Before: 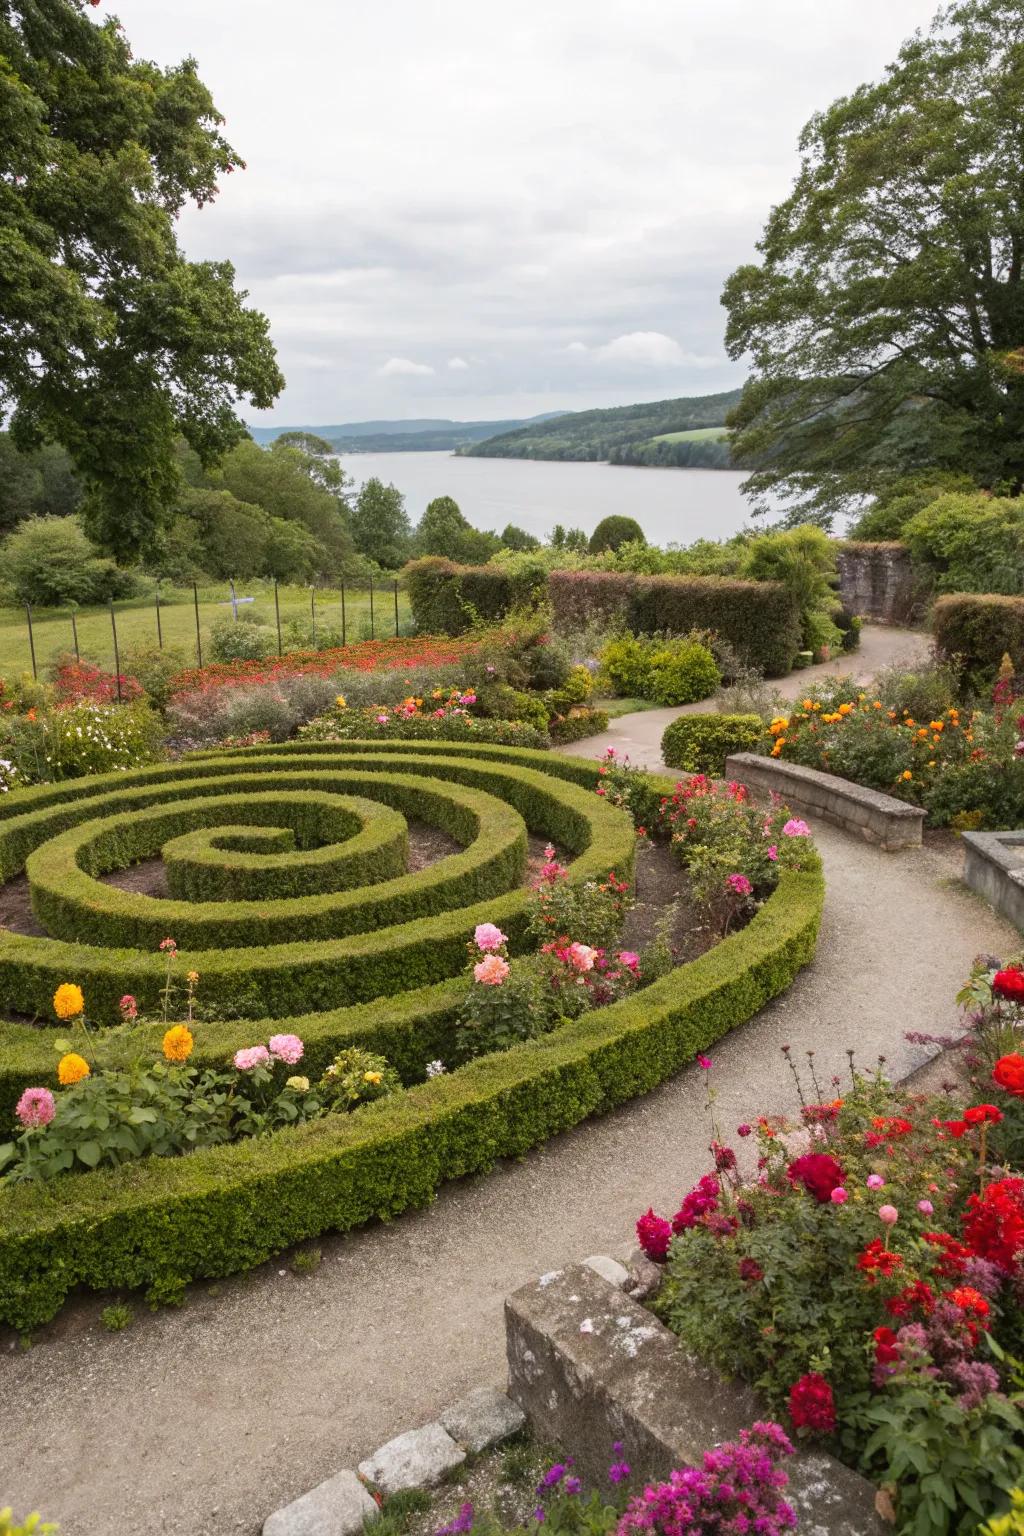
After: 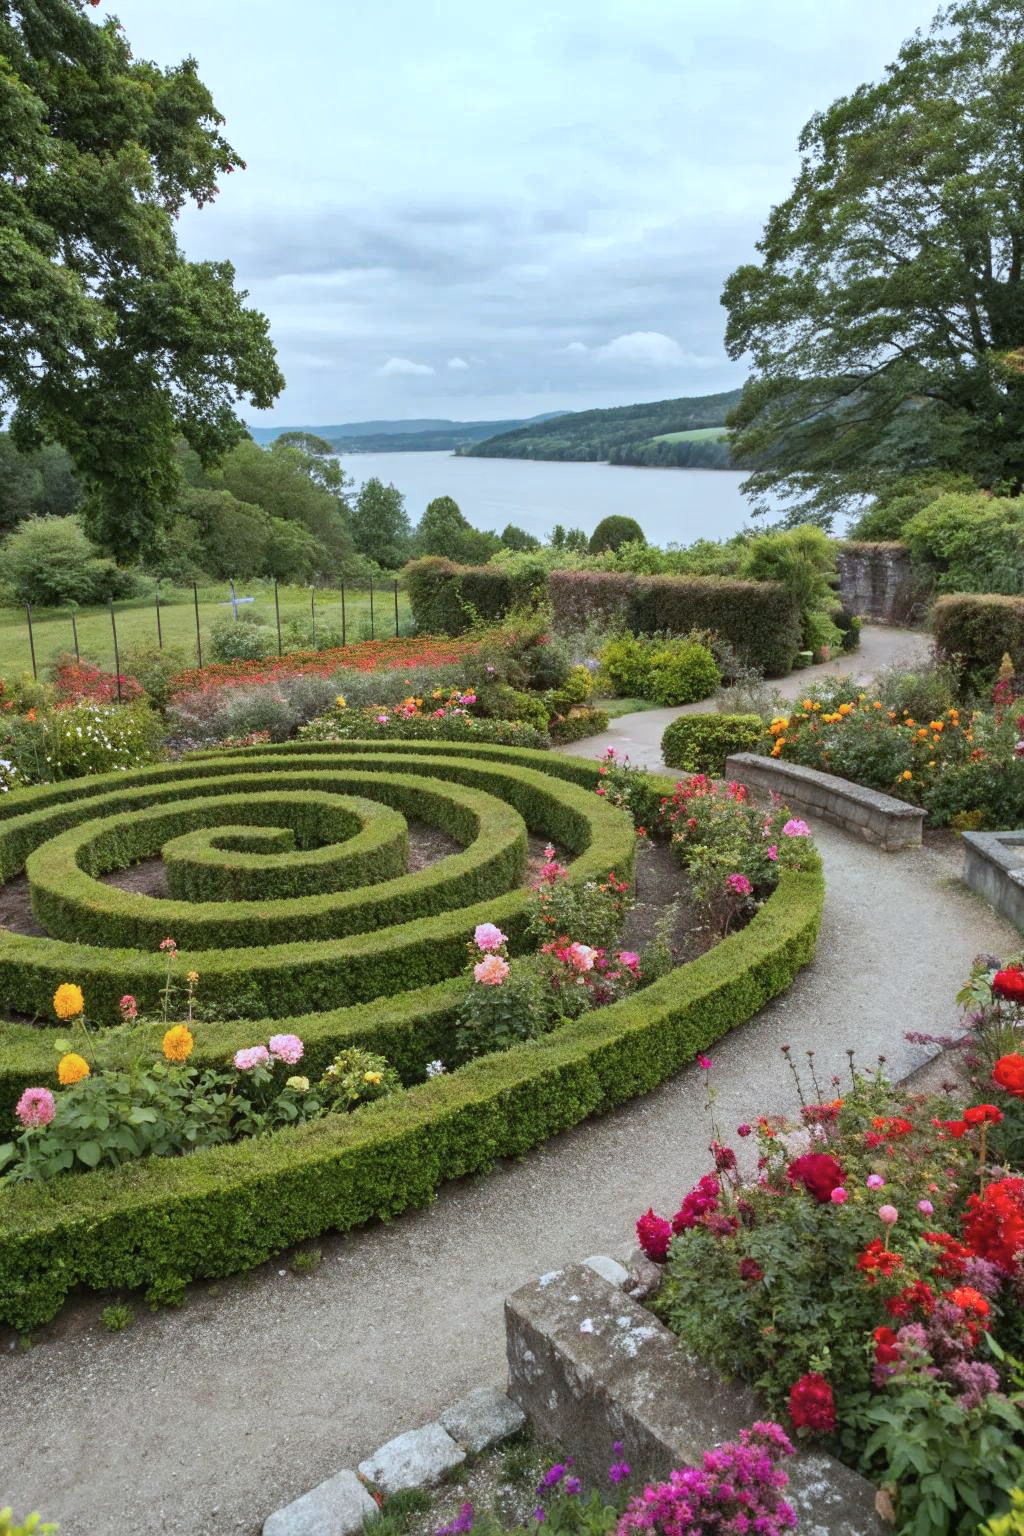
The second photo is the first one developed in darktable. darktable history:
color calibration: illuminant F (fluorescent), F source F9 (Cool White Deluxe 4150 K) – high CRI, x 0.374, y 0.373, temperature 4158.34 K
shadows and highlights: soften with gaussian
